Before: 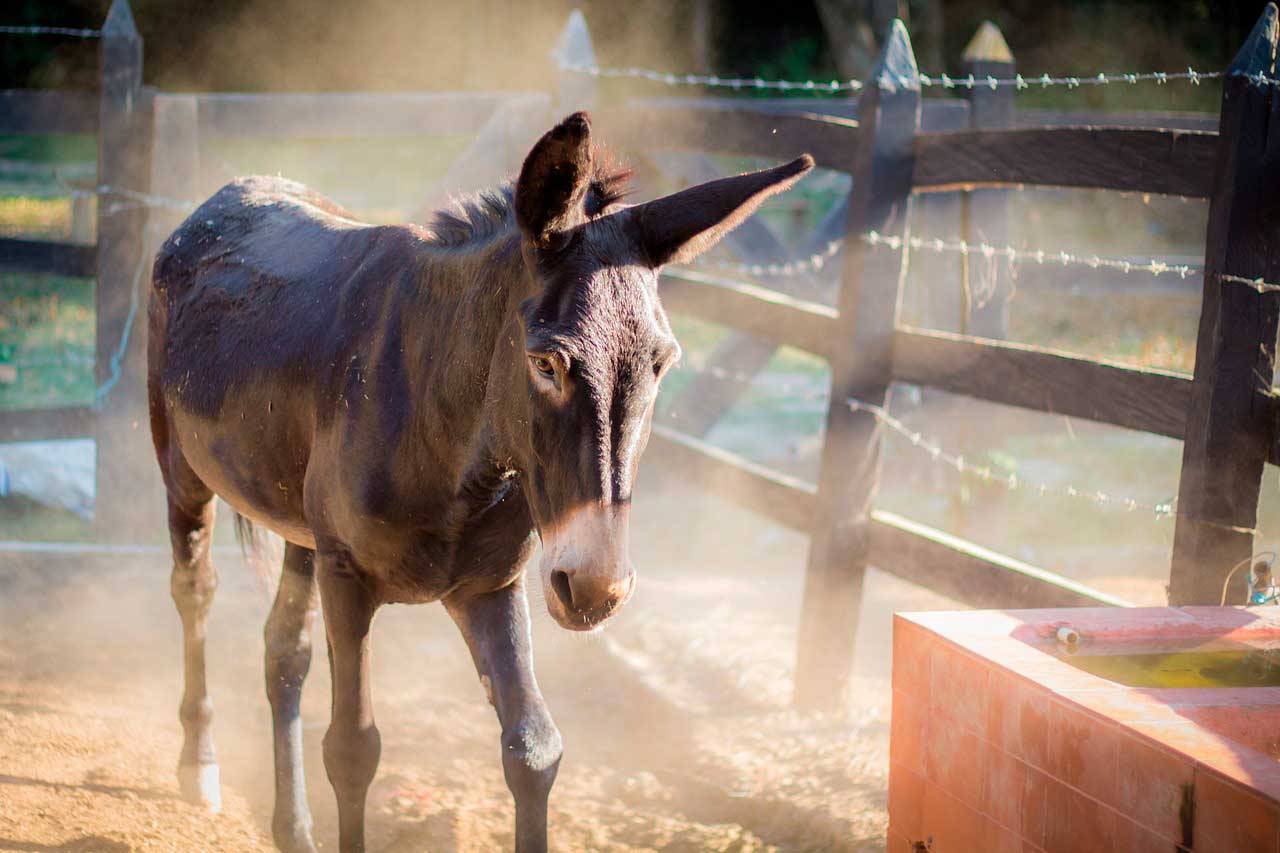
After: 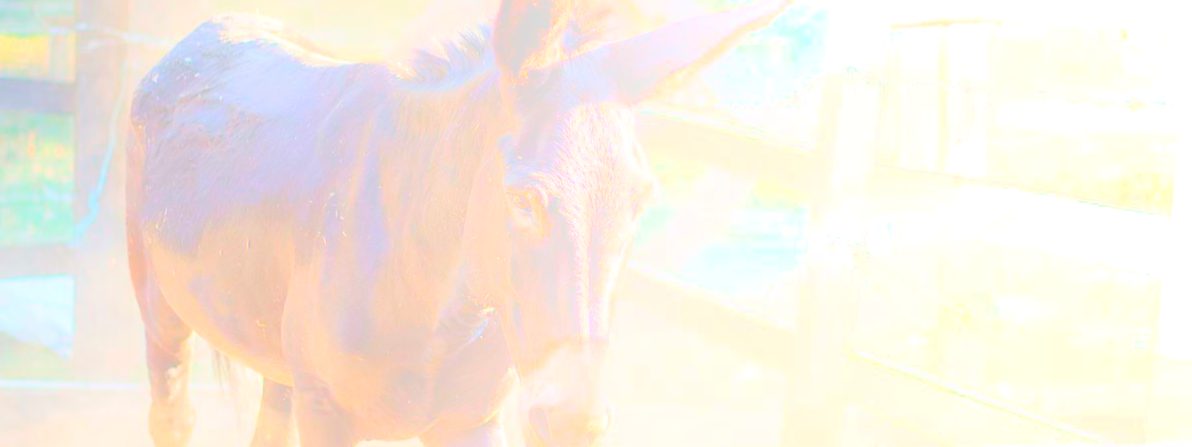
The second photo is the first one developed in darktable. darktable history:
exposure: exposure 0.3 EV, compensate highlight preservation false
crop: left 1.744%, top 19.225%, right 5.069%, bottom 28.357%
bloom: size 70%, threshold 25%, strength 70%
